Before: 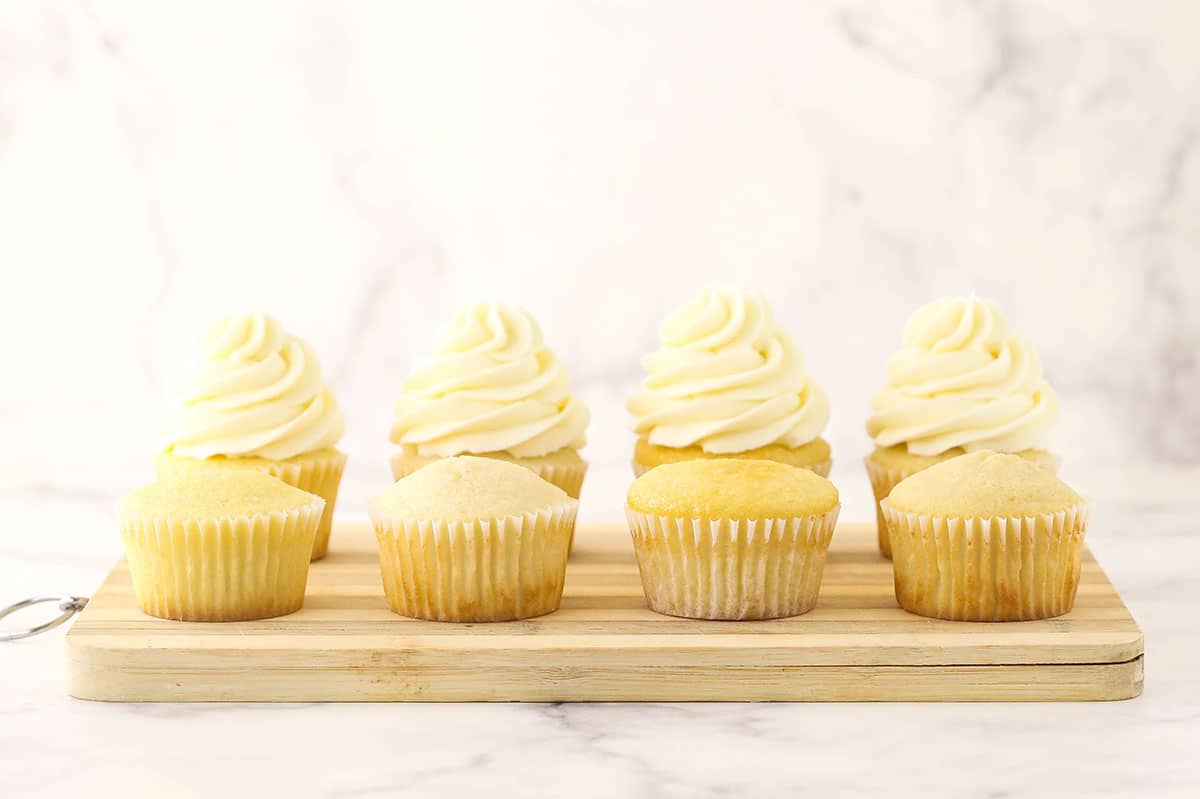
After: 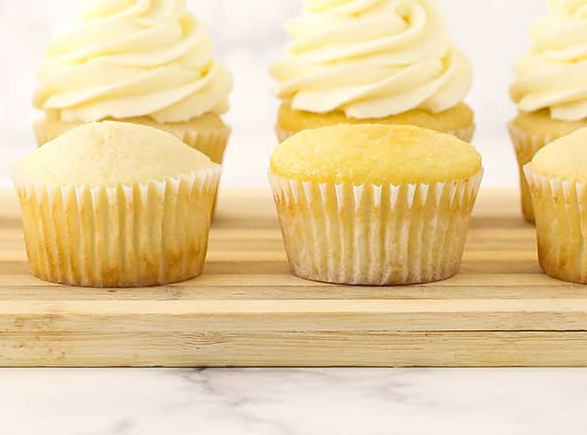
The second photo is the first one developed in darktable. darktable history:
crop: left 29.768%, top 42.006%, right 21.305%, bottom 3.507%
